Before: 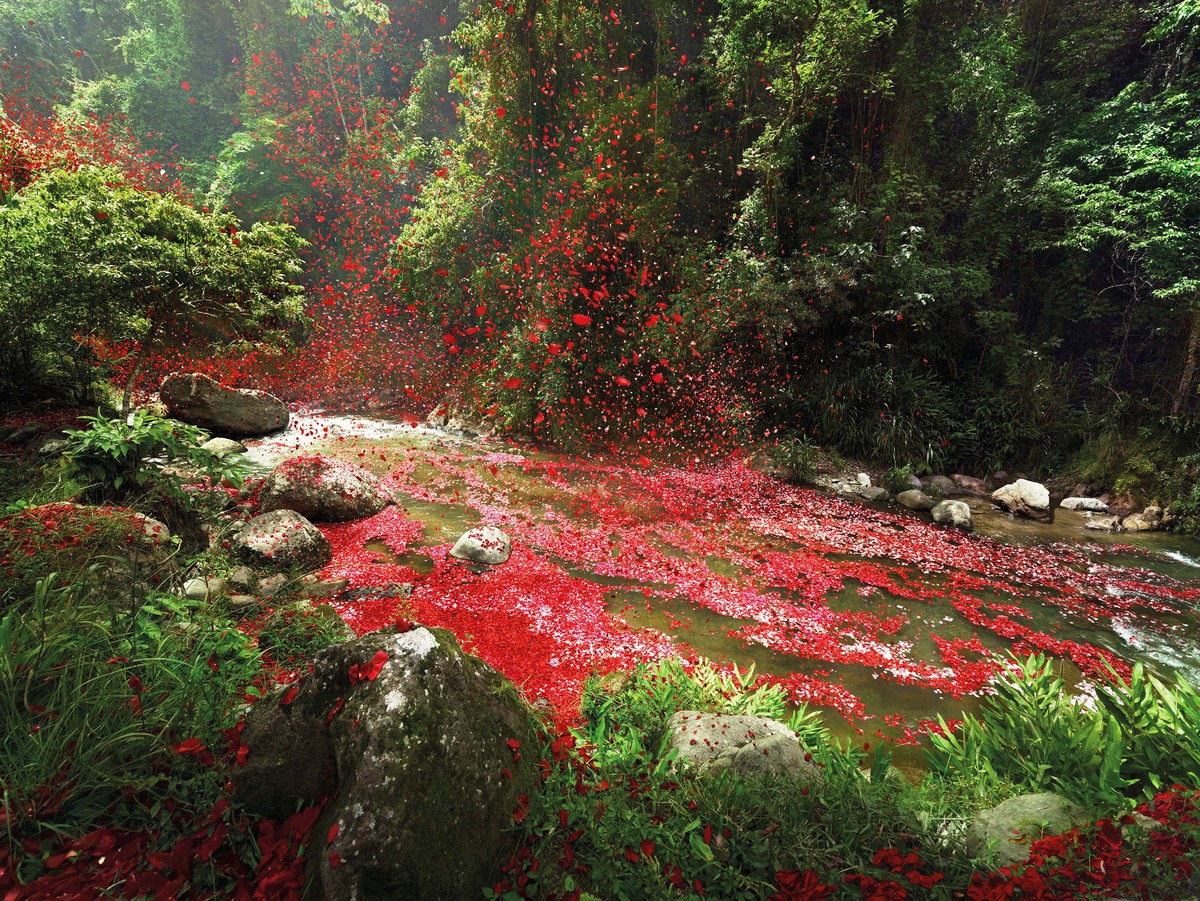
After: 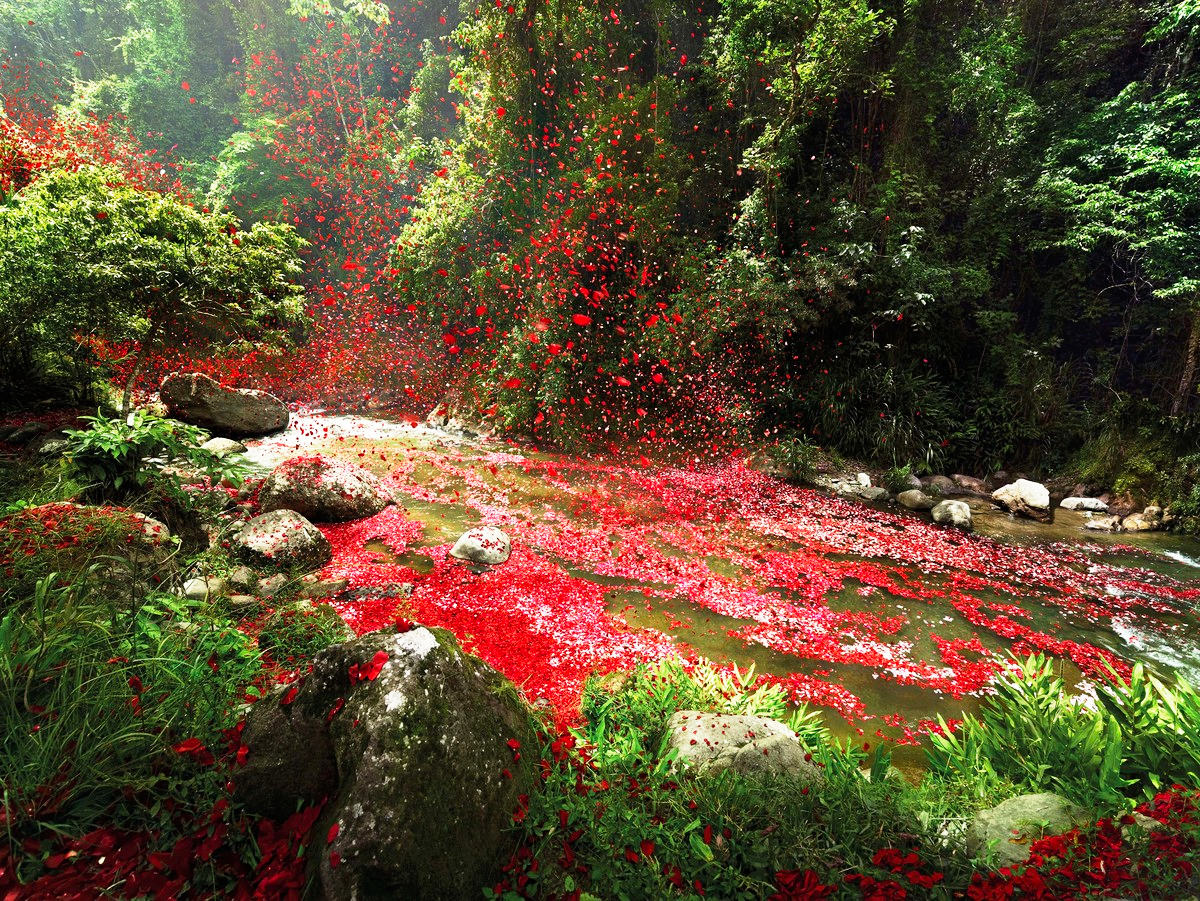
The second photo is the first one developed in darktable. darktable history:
tone curve: curves: ch0 [(0, 0) (0.051, 0.027) (0.096, 0.071) (0.241, 0.247) (0.455, 0.52) (0.594, 0.692) (0.715, 0.845) (0.84, 0.936) (1, 1)]; ch1 [(0, 0) (0.1, 0.038) (0.318, 0.243) (0.399, 0.351) (0.478, 0.469) (0.499, 0.499) (0.534, 0.549) (0.565, 0.605) (0.601, 0.644) (0.666, 0.701) (1, 1)]; ch2 [(0, 0) (0.453, 0.45) (0.479, 0.483) (0.504, 0.499) (0.52, 0.508) (0.561, 0.573) (0.592, 0.617) (0.824, 0.815) (1, 1)], preserve colors none
